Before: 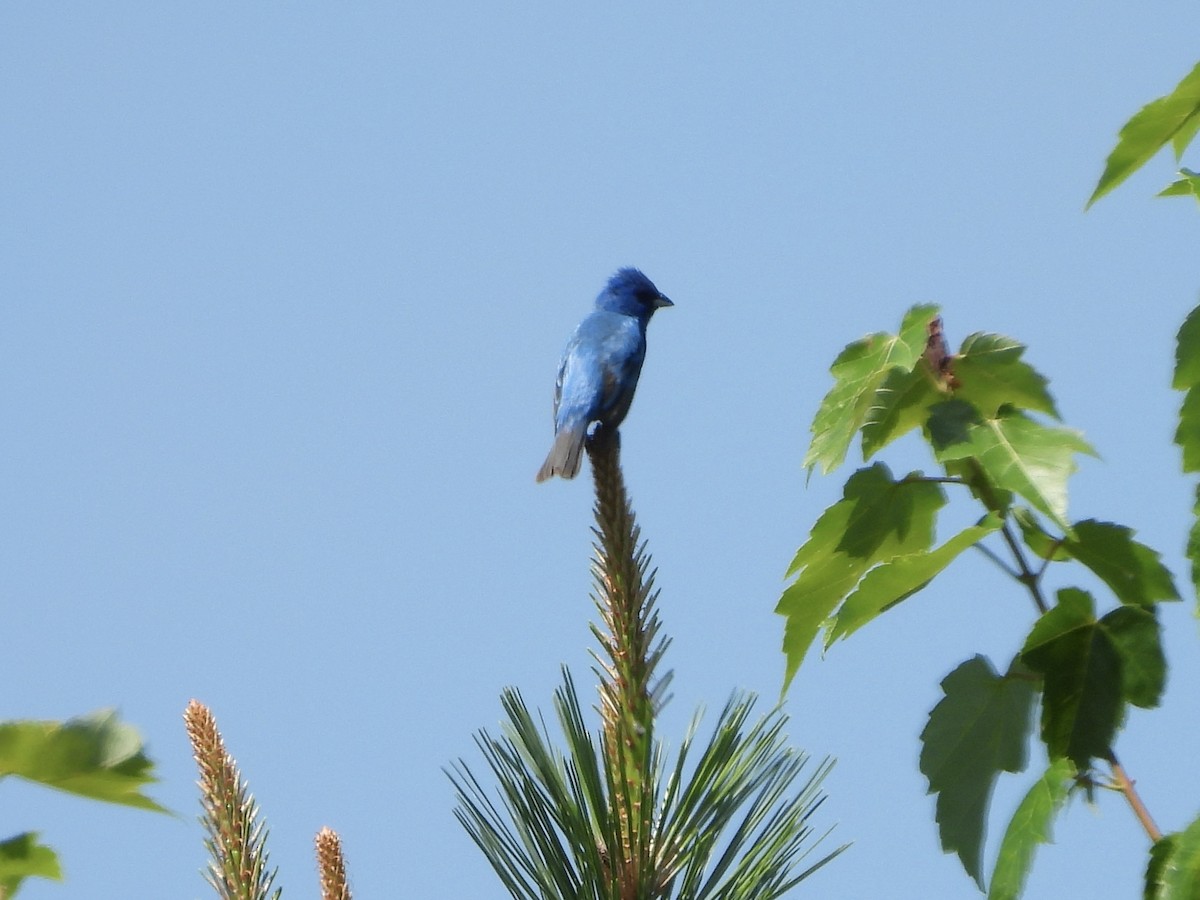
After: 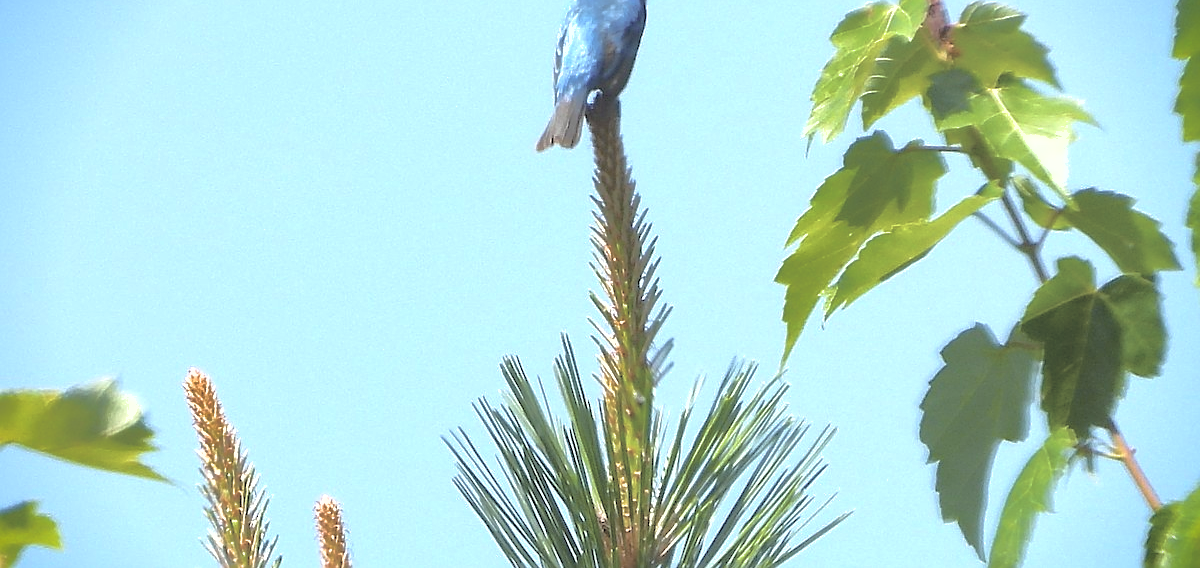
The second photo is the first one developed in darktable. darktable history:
contrast brightness saturation: brightness 0.186, saturation -0.515
shadows and highlights: on, module defaults
crop and rotate: top 36.848%
color balance rgb: linear chroma grading › global chroma 10.592%, perceptual saturation grading › global saturation 19.263%, global vibrance 20%
vignetting: fall-off start 88.84%, fall-off radius 44.49%, saturation 0.373, center (-0.009, 0), width/height ratio 1.159
sharpen: on, module defaults
exposure: exposure 0.944 EV, compensate exposure bias true, compensate highlight preservation false
